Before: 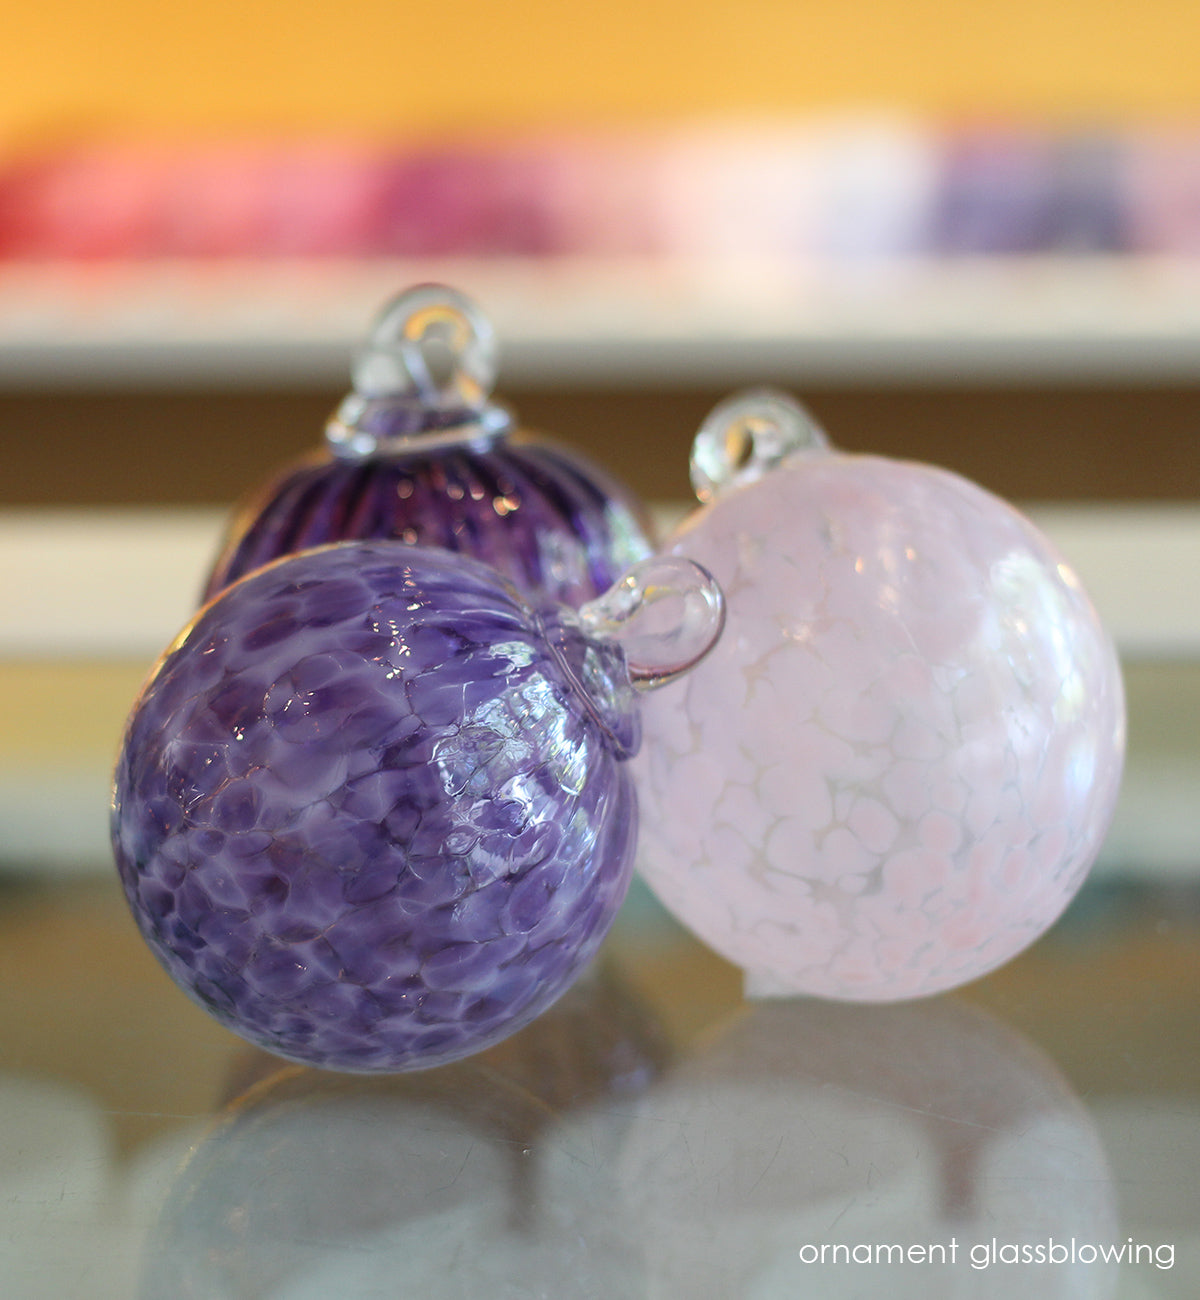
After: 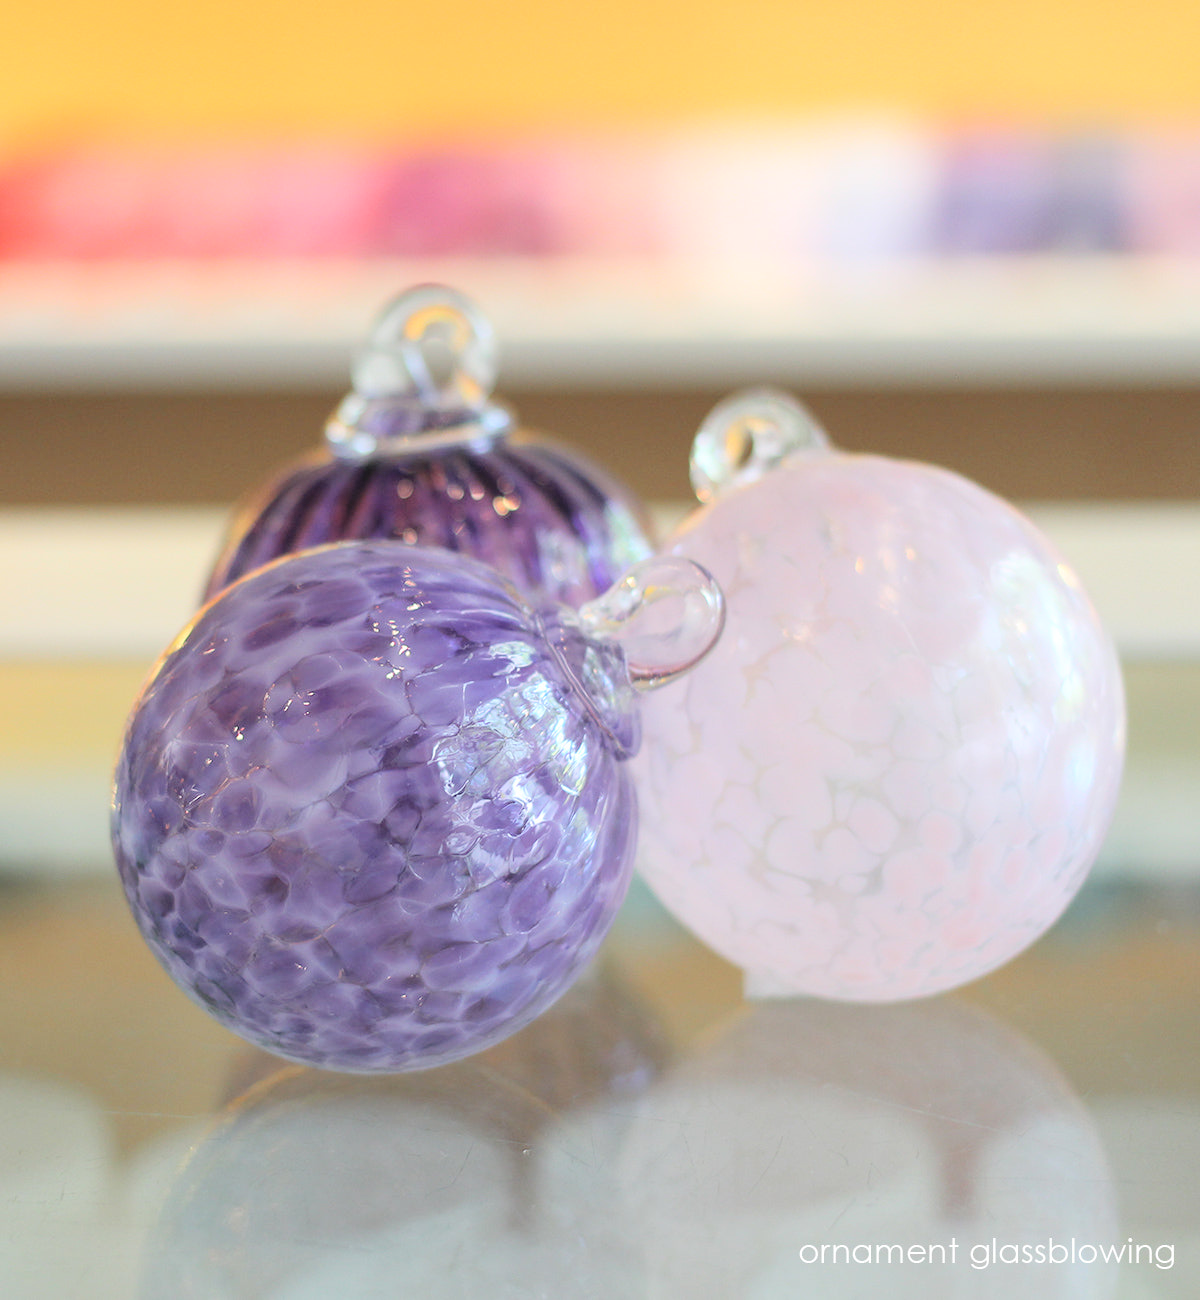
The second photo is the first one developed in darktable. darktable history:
exposure: compensate highlight preservation false
global tonemap: drago (0.7, 100)
